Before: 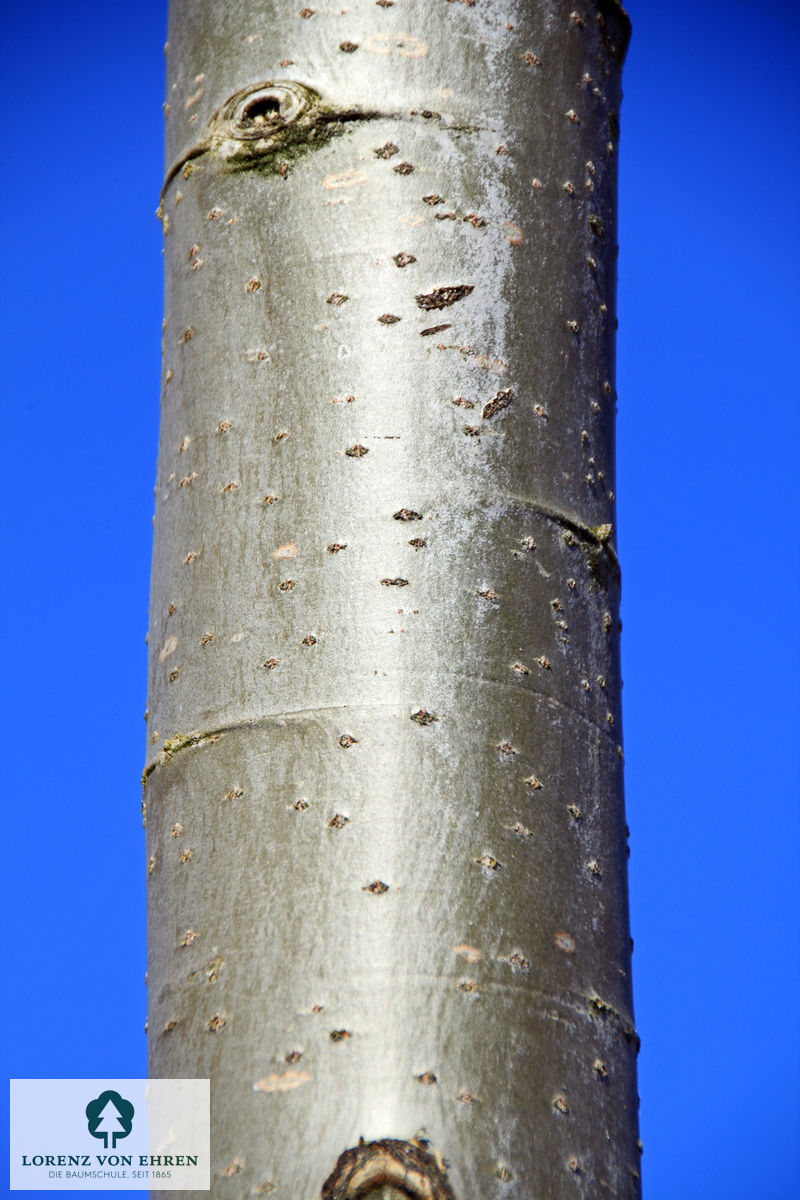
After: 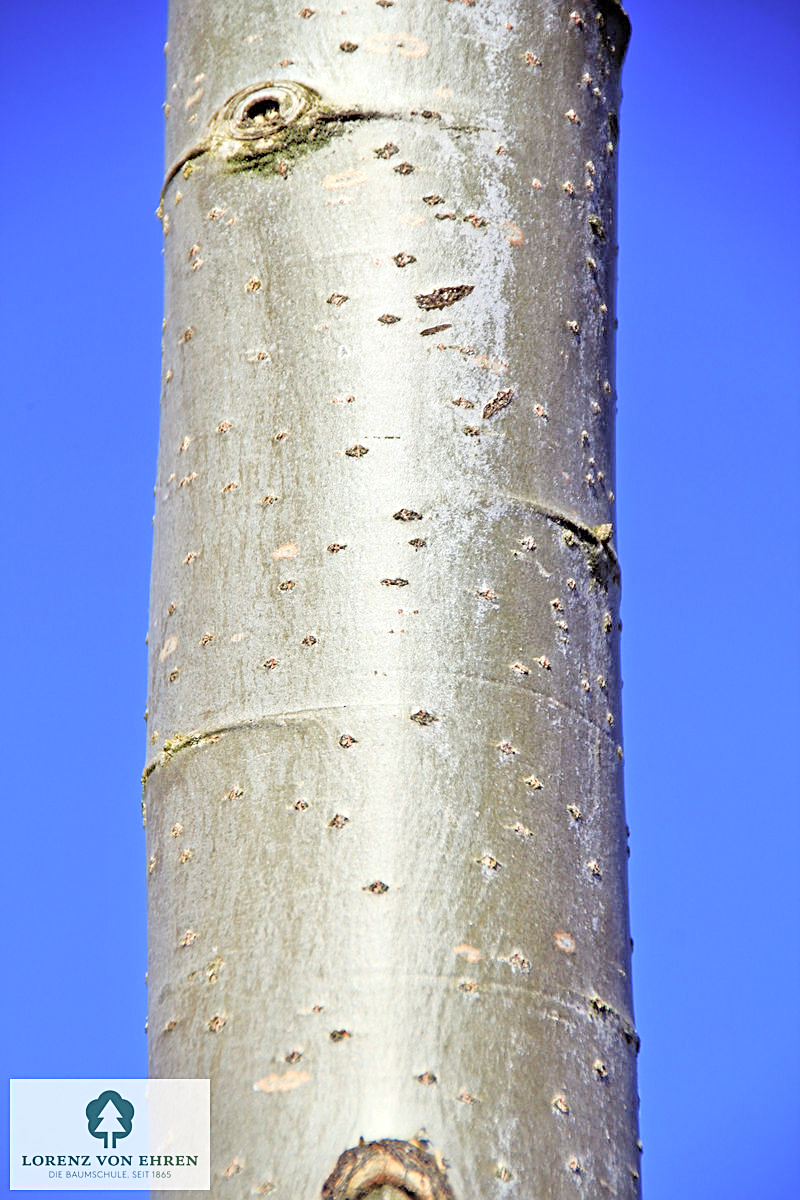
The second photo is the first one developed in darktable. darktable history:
tone equalizer: -7 EV 0.15 EV, -6 EV 0.6 EV, -5 EV 1.15 EV, -4 EV 1.33 EV, -3 EV 1.15 EV, -2 EV 0.6 EV, -1 EV 0.15 EV, mask exposure compensation -0.5 EV
sharpen: on, module defaults
contrast brightness saturation: contrast 0.14, brightness 0.21
exposure: compensate exposure bias true, compensate highlight preservation false
